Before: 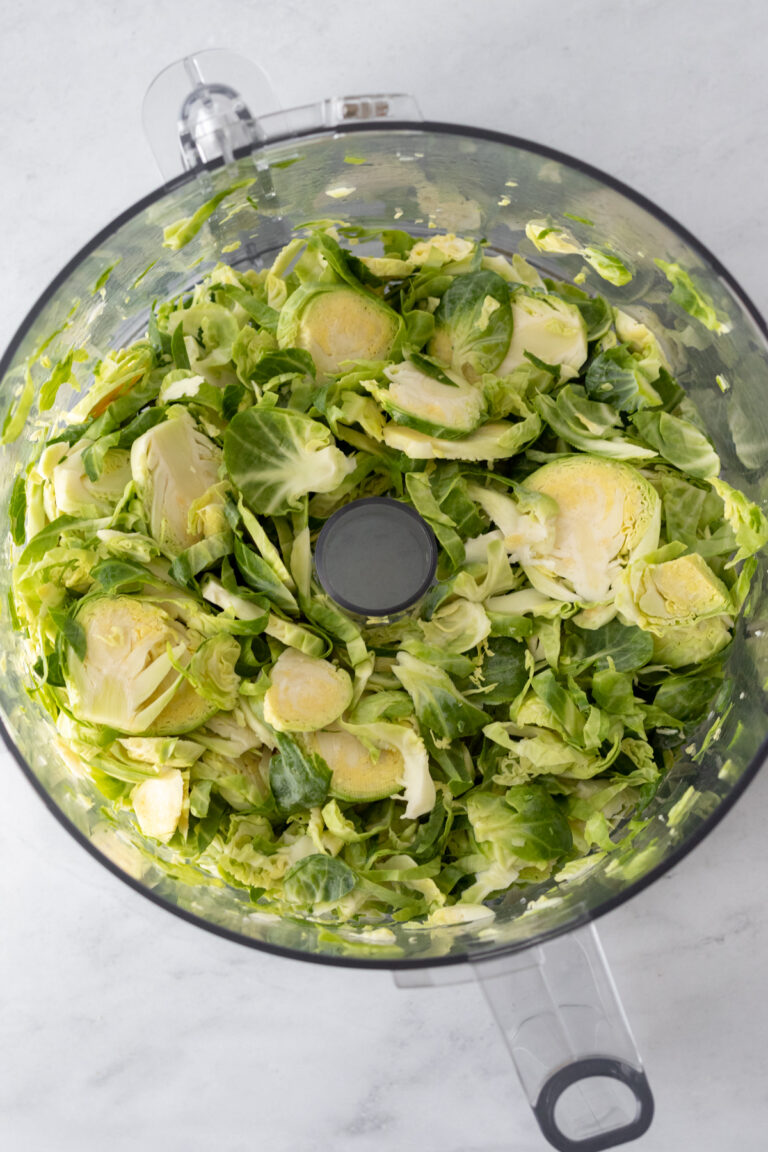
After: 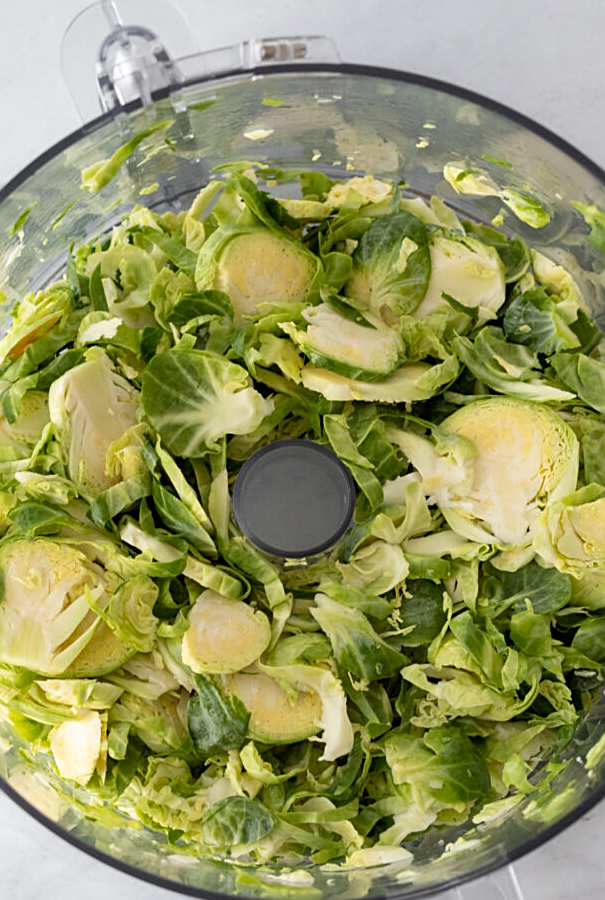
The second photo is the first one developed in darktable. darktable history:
sharpen: on, module defaults
crop and rotate: left 10.77%, top 5.1%, right 10.41%, bottom 16.76%
